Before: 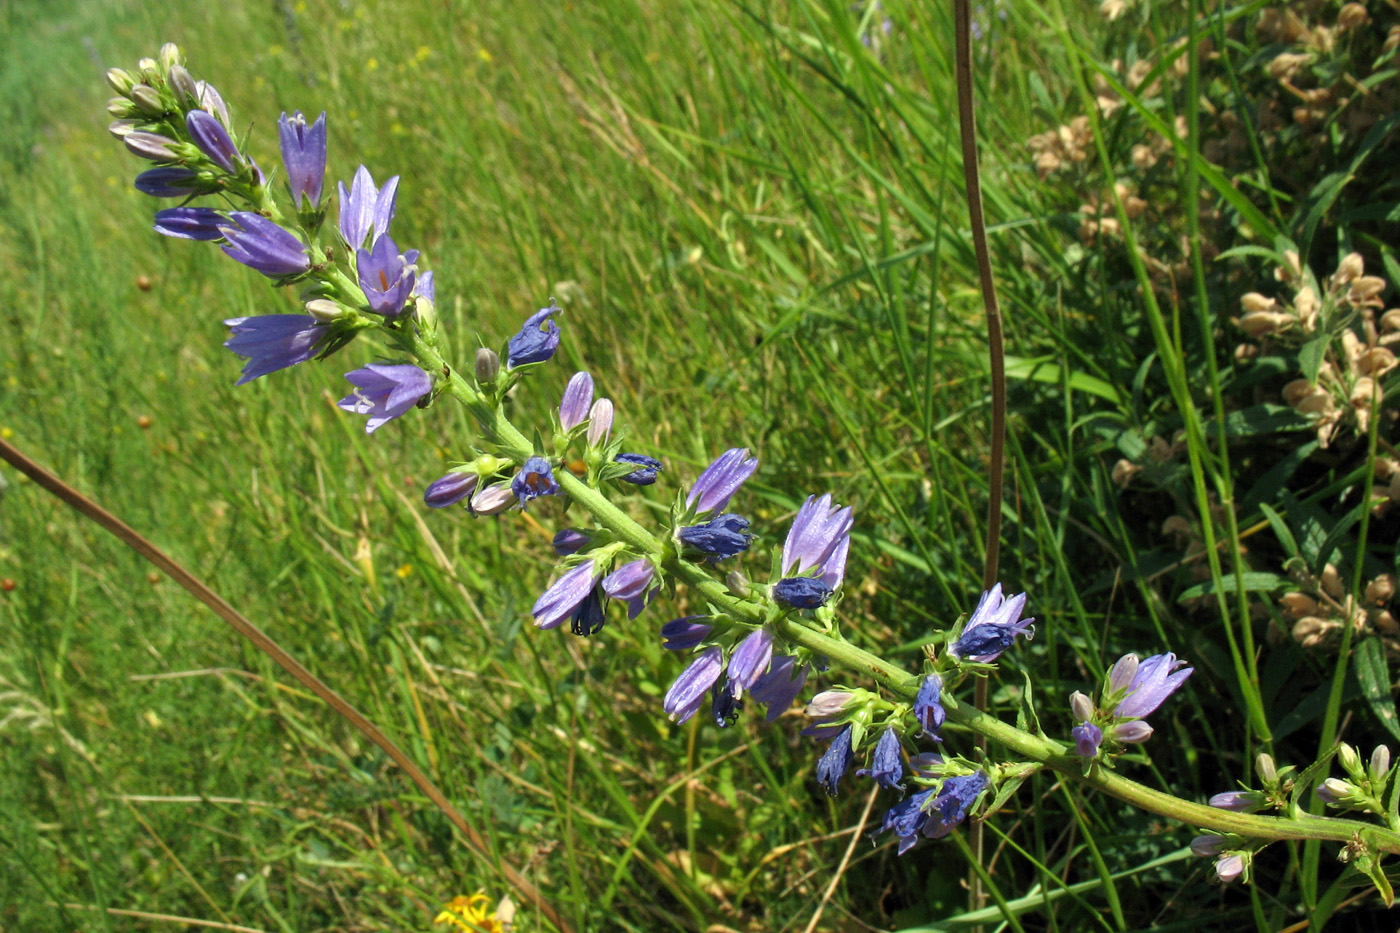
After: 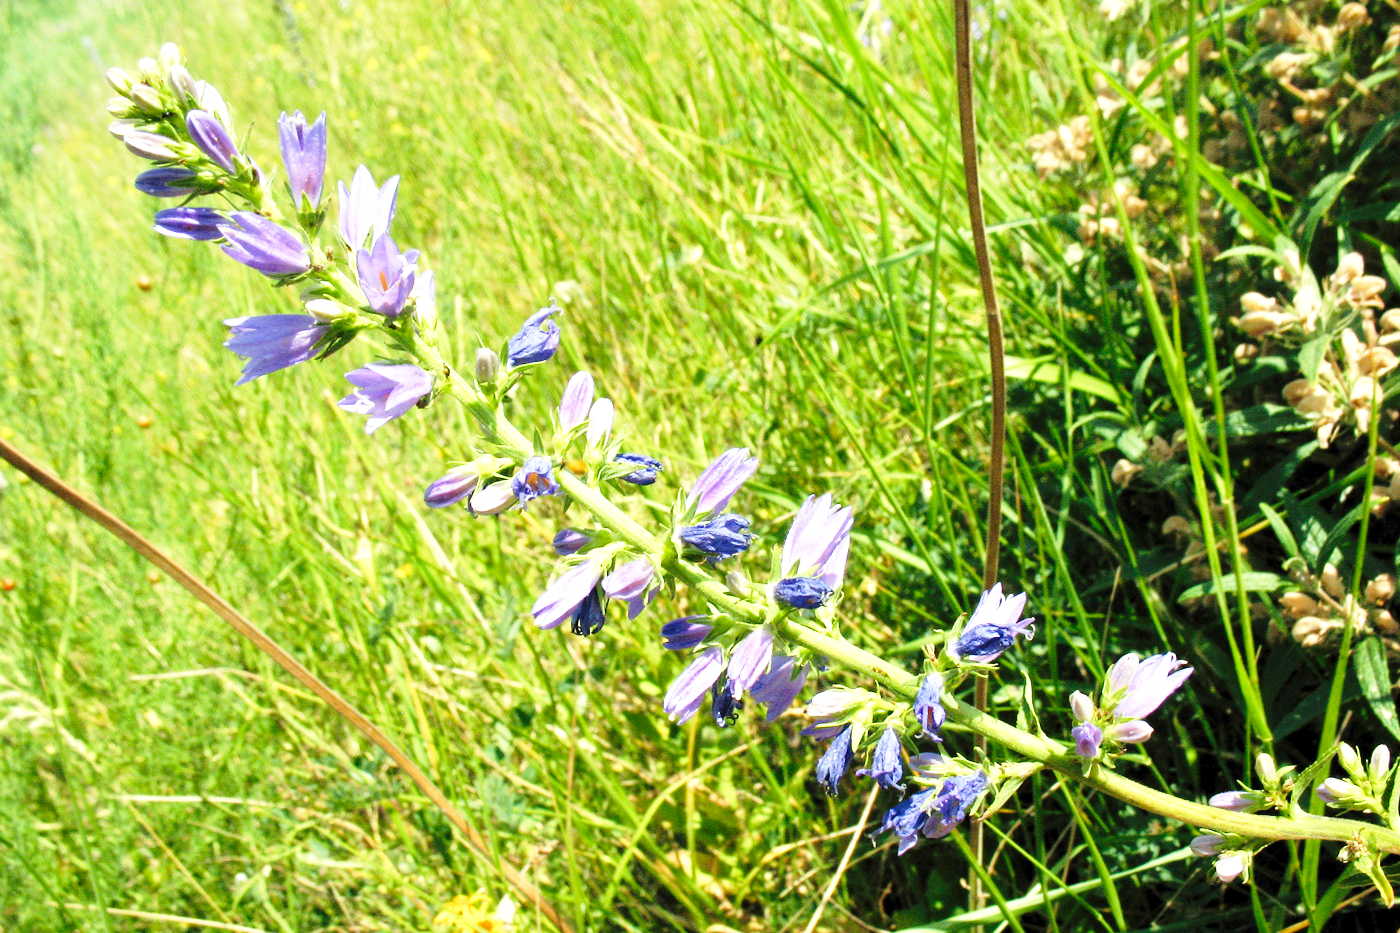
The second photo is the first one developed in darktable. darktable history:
base curve: curves: ch0 [(0, 0) (0.028, 0.03) (0.121, 0.232) (0.46, 0.748) (0.859, 0.968) (1, 1)], preserve colors none
exposure: black level correction 0.001, exposure 0.955 EV, compensate exposure bias true, compensate highlight preservation false
